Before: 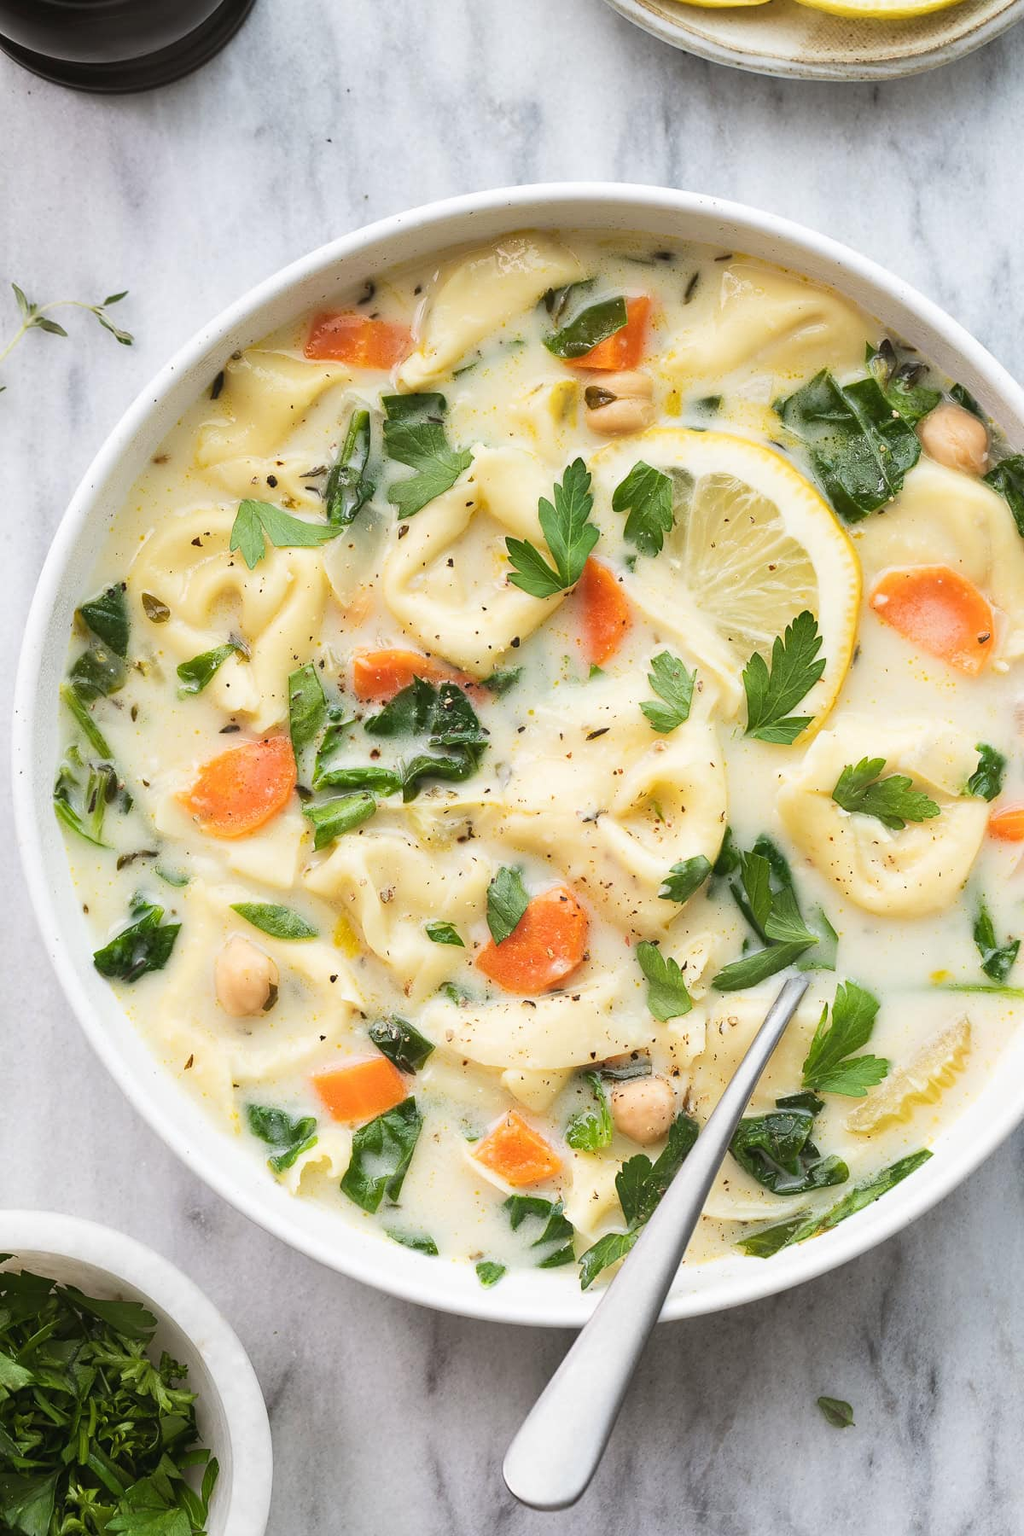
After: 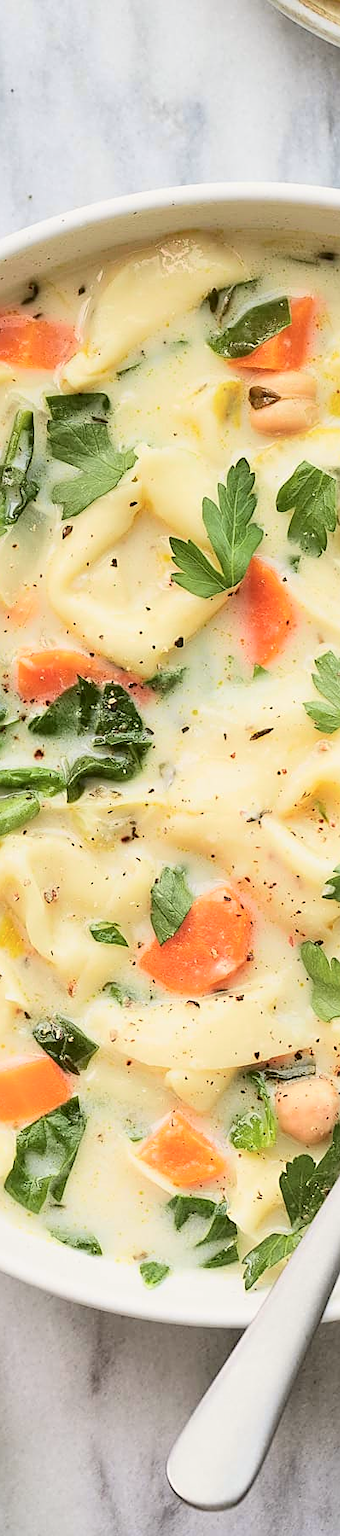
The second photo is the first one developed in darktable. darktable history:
levels: levels [0, 0.499, 1]
crop: left 32.904%, right 33.805%
tone curve: curves: ch0 [(0, 0.021) (0.049, 0.044) (0.152, 0.14) (0.328, 0.377) (0.473, 0.543) (0.641, 0.705) (0.868, 0.887) (1, 0.969)]; ch1 [(0, 0) (0.302, 0.331) (0.427, 0.433) (0.472, 0.47) (0.502, 0.503) (0.522, 0.526) (0.564, 0.591) (0.602, 0.632) (0.677, 0.701) (0.859, 0.885) (1, 1)]; ch2 [(0, 0) (0.33, 0.301) (0.447, 0.44) (0.487, 0.496) (0.502, 0.516) (0.535, 0.554) (0.565, 0.598) (0.618, 0.629) (1, 1)], color space Lab, independent channels, preserve colors none
sharpen: on, module defaults
